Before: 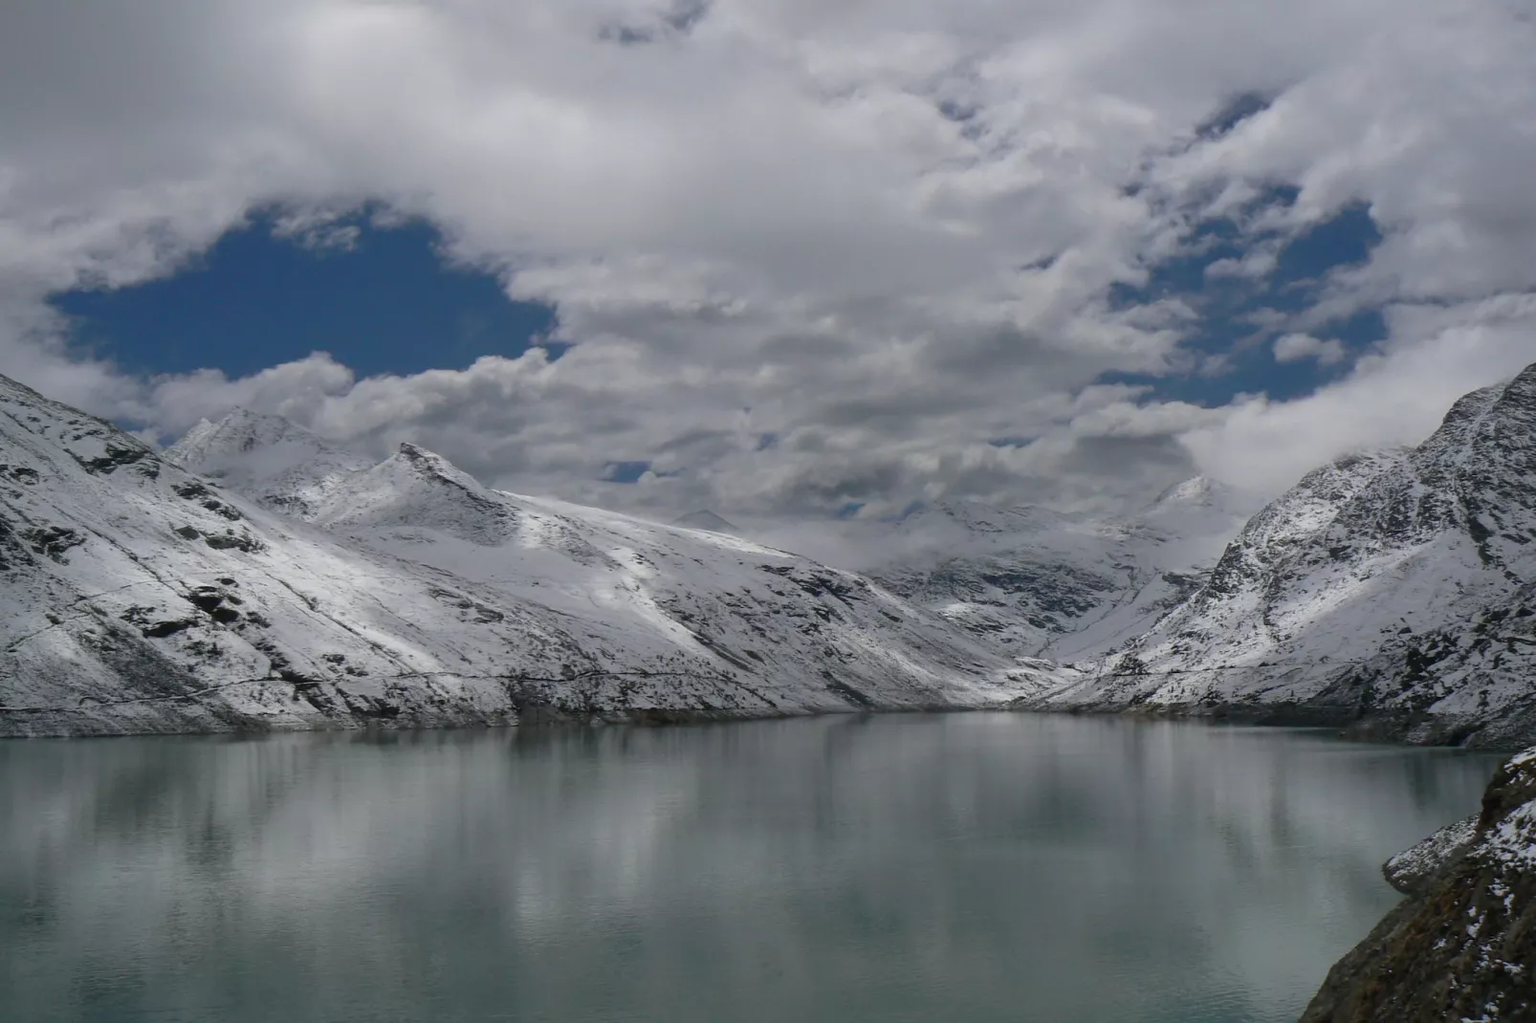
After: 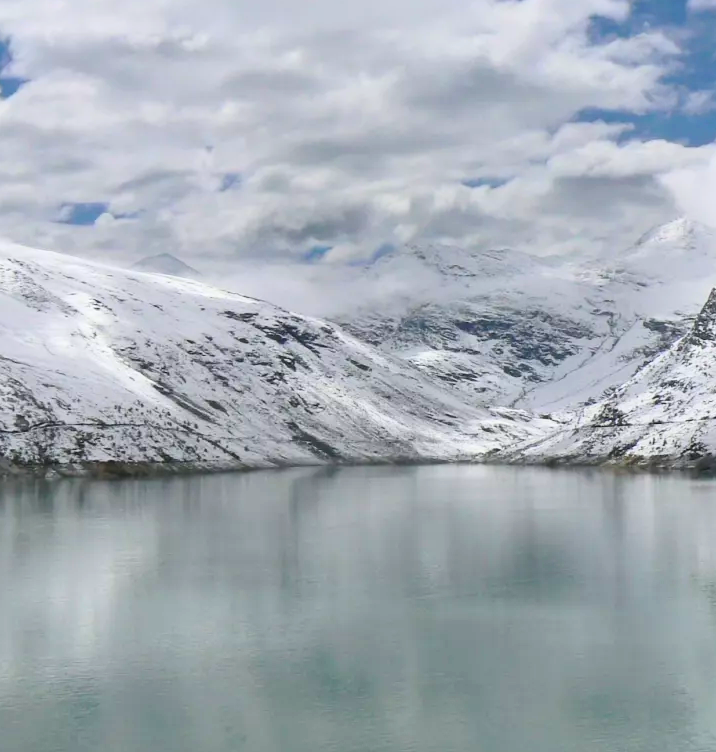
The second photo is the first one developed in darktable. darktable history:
exposure: black level correction 0, exposure 0.499 EV, compensate highlight preservation false
contrast brightness saturation: contrast 0.238, brightness 0.267, saturation 0.371
crop: left 35.64%, top 26.216%, right 19.721%, bottom 3.436%
